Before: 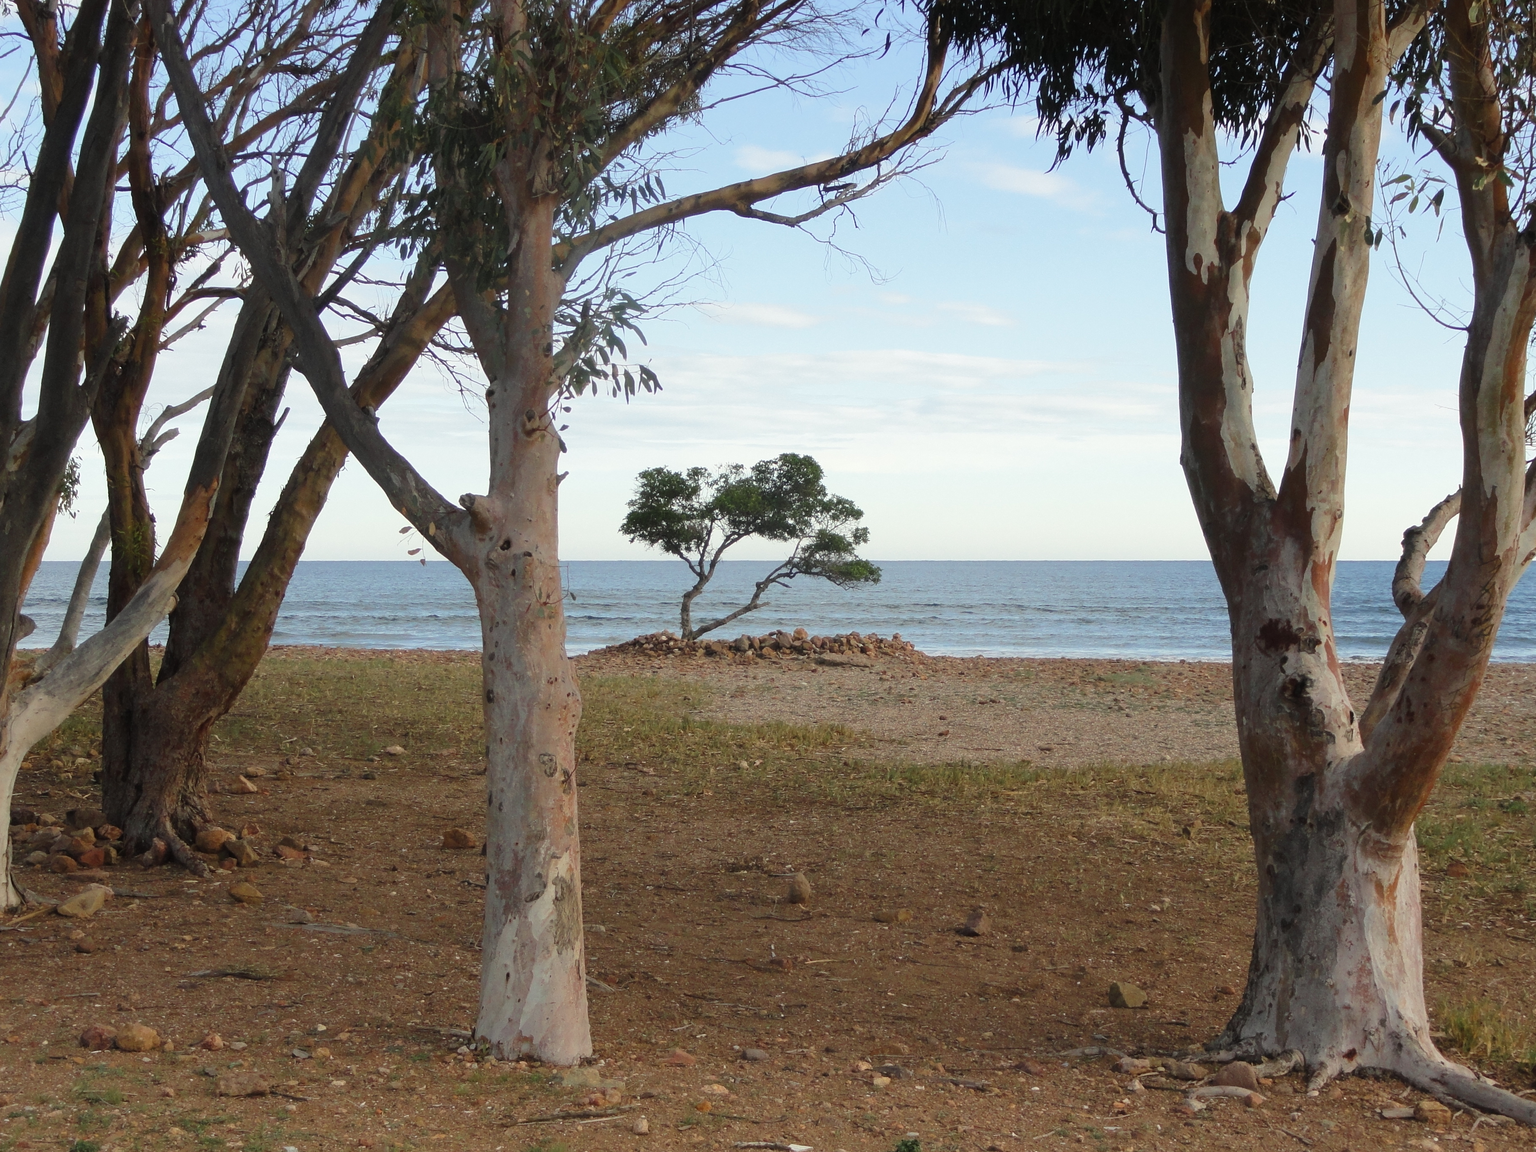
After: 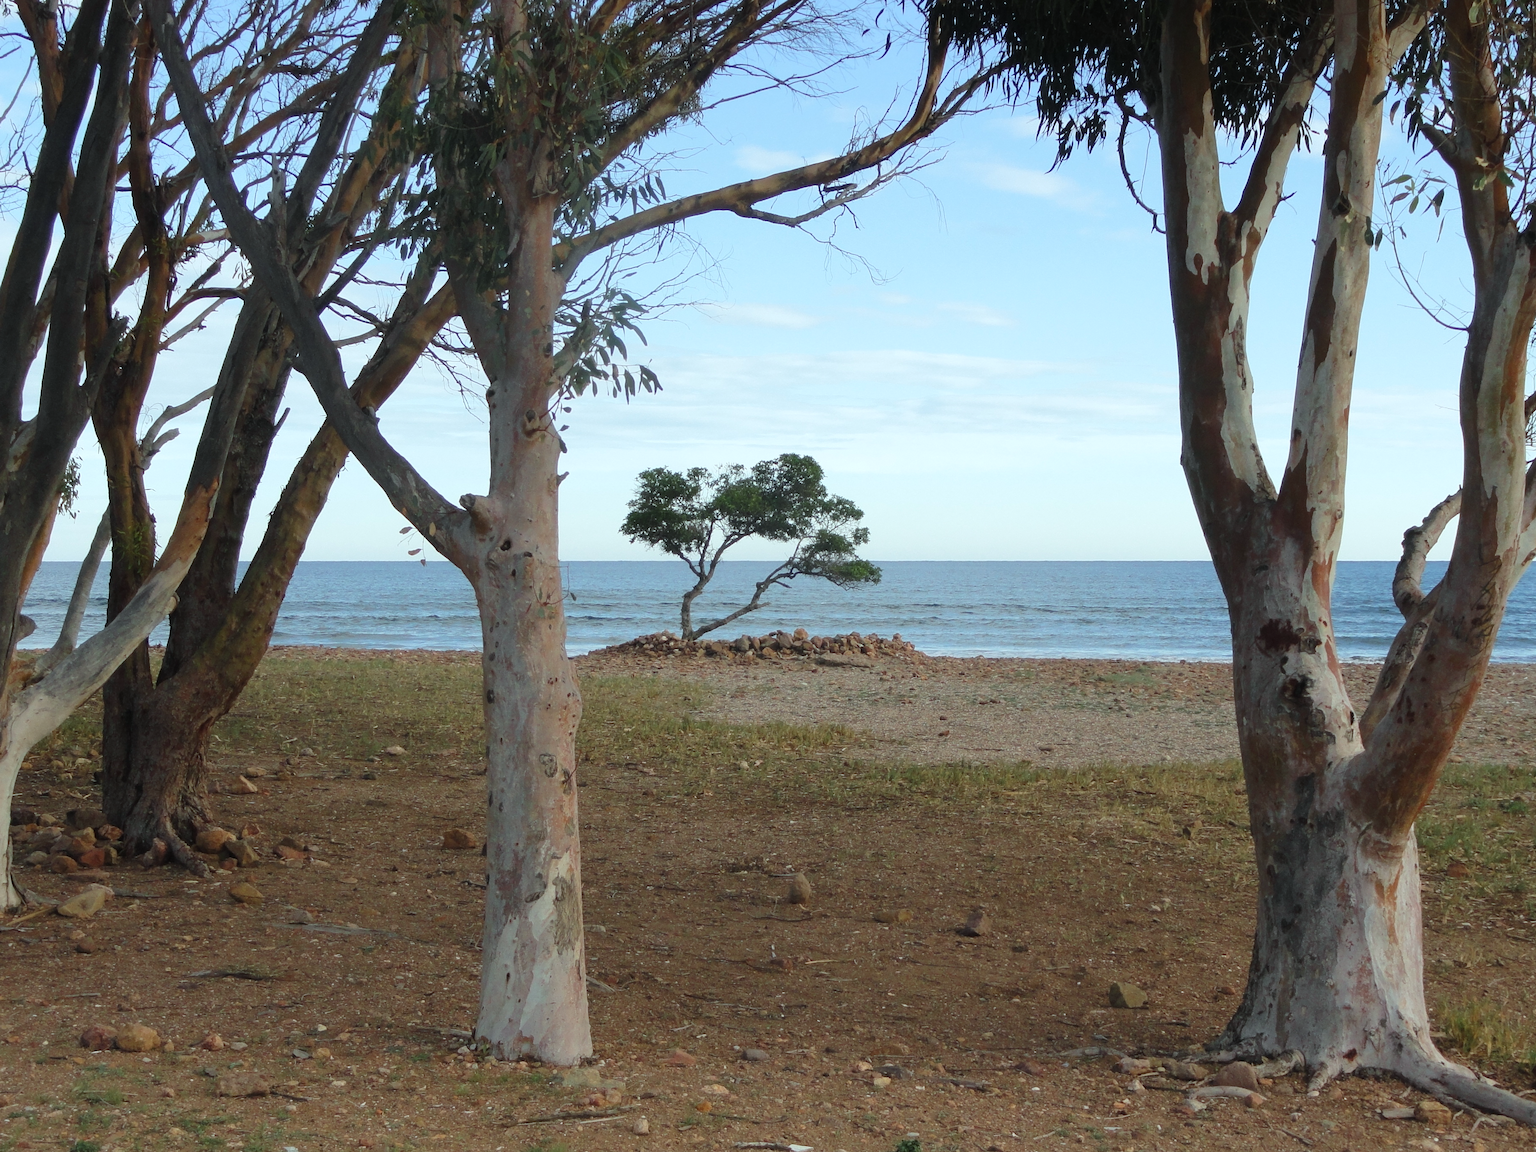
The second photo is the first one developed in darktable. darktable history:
color calibration: illuminant Planckian (black body), adaptation linear Bradford (ICC v4), x 0.364, y 0.367, temperature 4417.56 K, saturation algorithm version 1 (2020)
